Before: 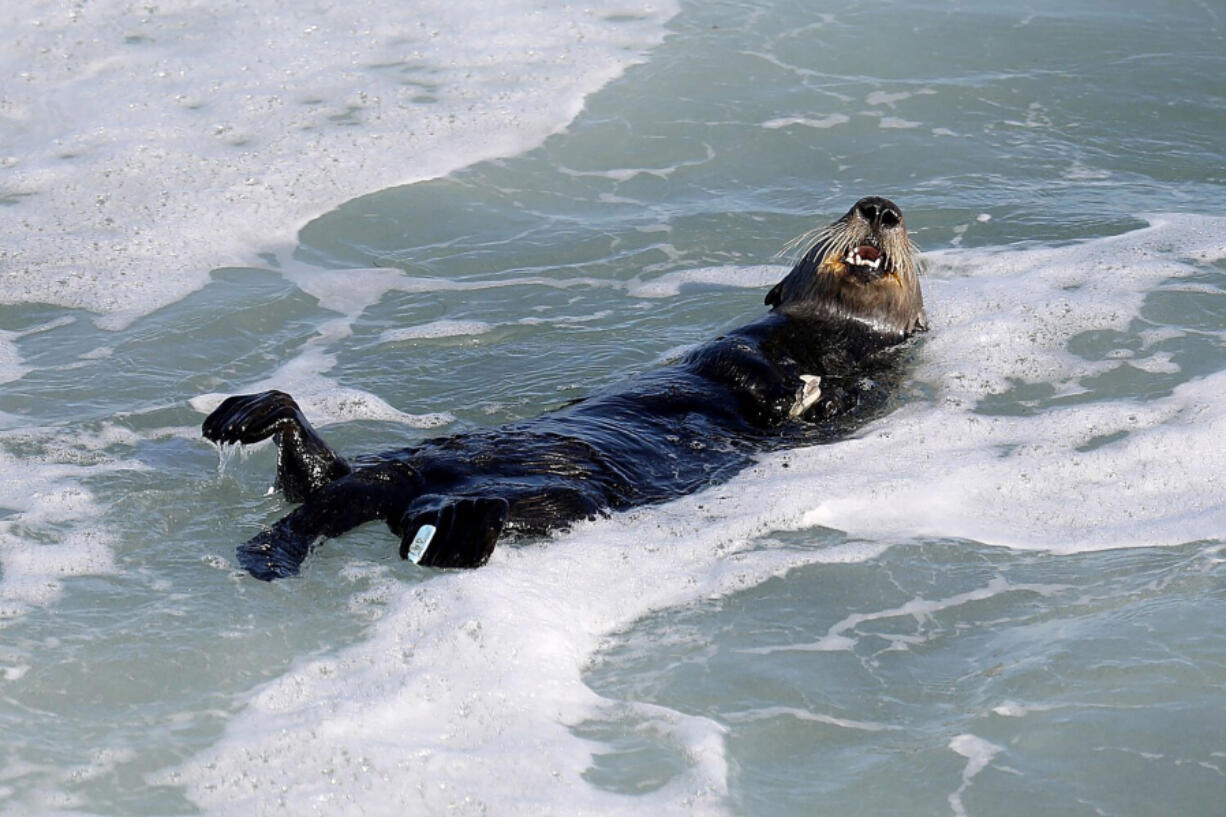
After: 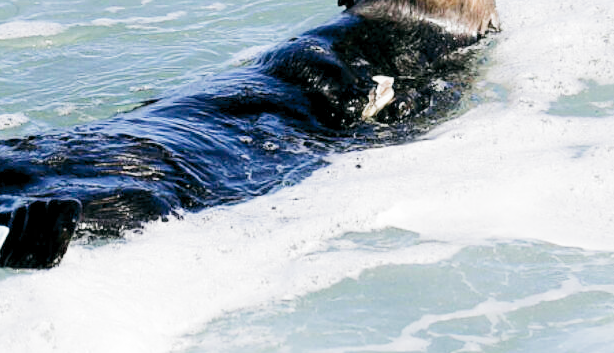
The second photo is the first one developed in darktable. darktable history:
color balance rgb: global offset › luminance -0.317%, global offset › chroma 0.118%, global offset › hue 166.66°, linear chroma grading › global chroma 14.468%, perceptual saturation grading › global saturation 0.577%, perceptual brilliance grading › highlights 9.488%, perceptual brilliance grading › mid-tones 5.437%, global vibrance 7.788%
filmic rgb: black relative exposure -7.65 EV, white relative exposure 4.56 EV, threshold 5.97 EV, hardness 3.61, color science v5 (2021), contrast in shadows safe, contrast in highlights safe, enable highlight reconstruction true
exposure: black level correction 0, exposure 1.511 EV, compensate highlight preservation false
crop: left 34.867%, top 36.625%, right 15.021%, bottom 20.081%
